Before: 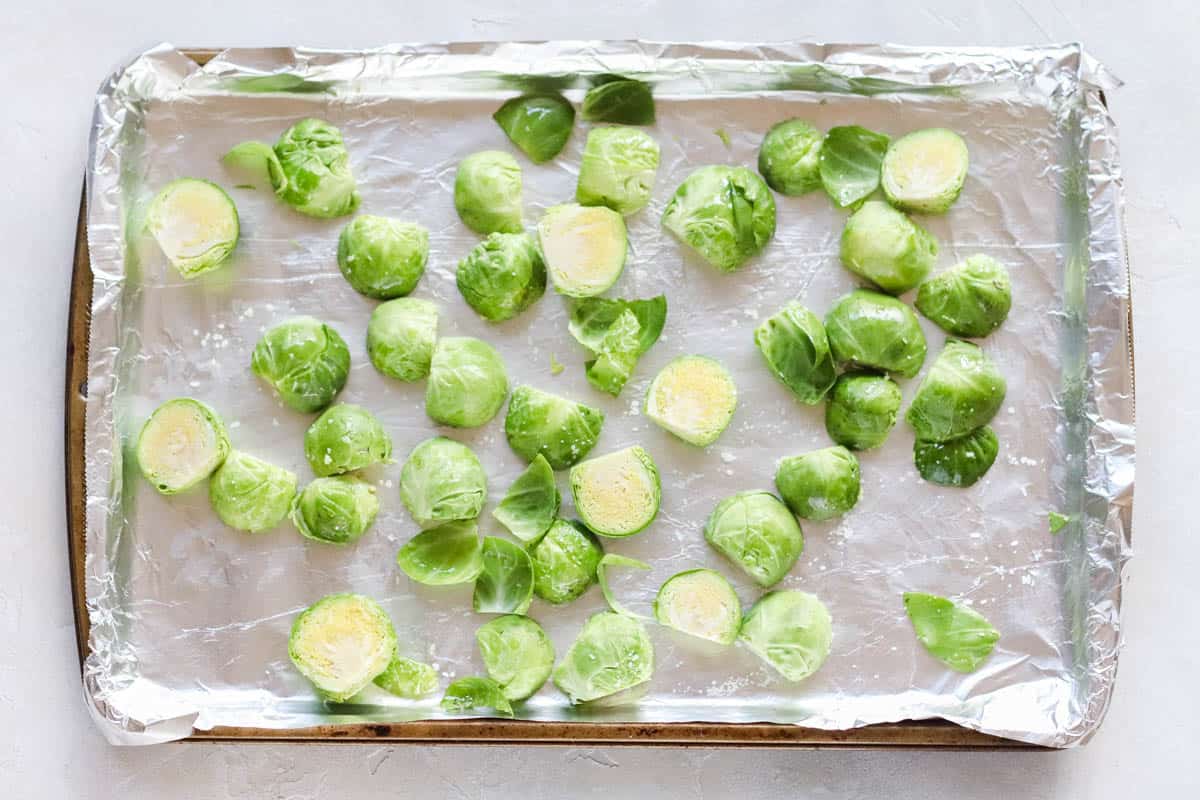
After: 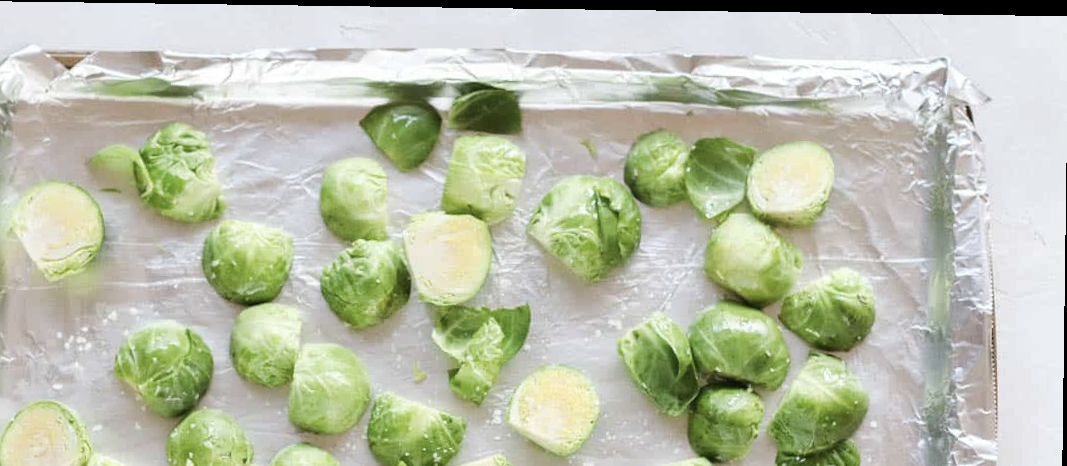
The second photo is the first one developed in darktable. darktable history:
crop and rotate: left 11.812%, bottom 42.776%
contrast brightness saturation: contrast 0.06, brightness -0.01, saturation -0.23
rotate and perspective: rotation 0.8°, automatic cropping off
